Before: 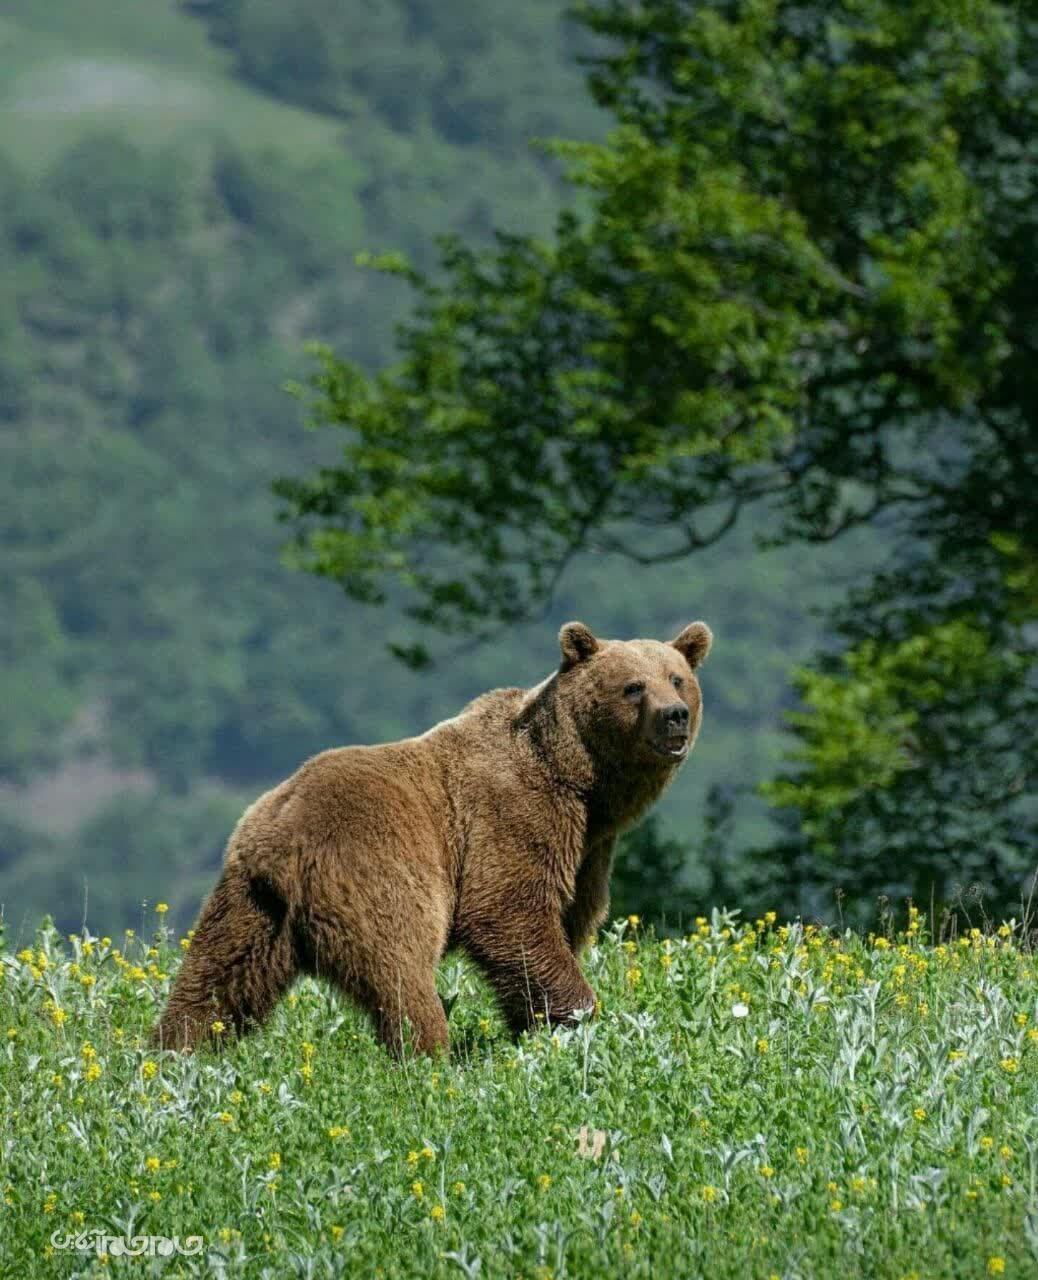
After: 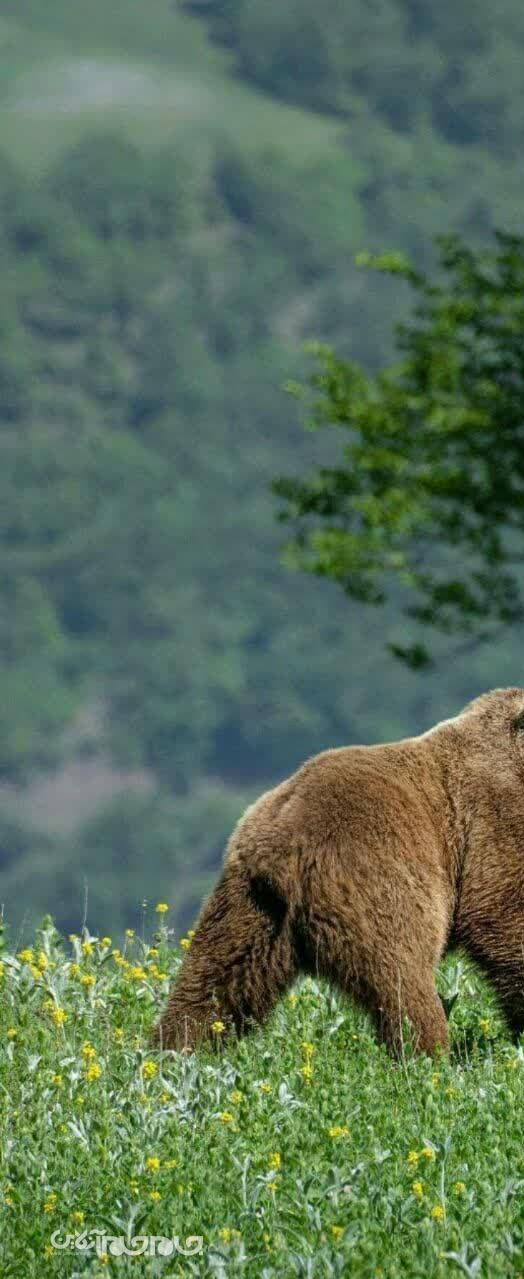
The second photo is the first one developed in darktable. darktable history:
crop and rotate: left 0.003%, top 0%, right 49.432%
